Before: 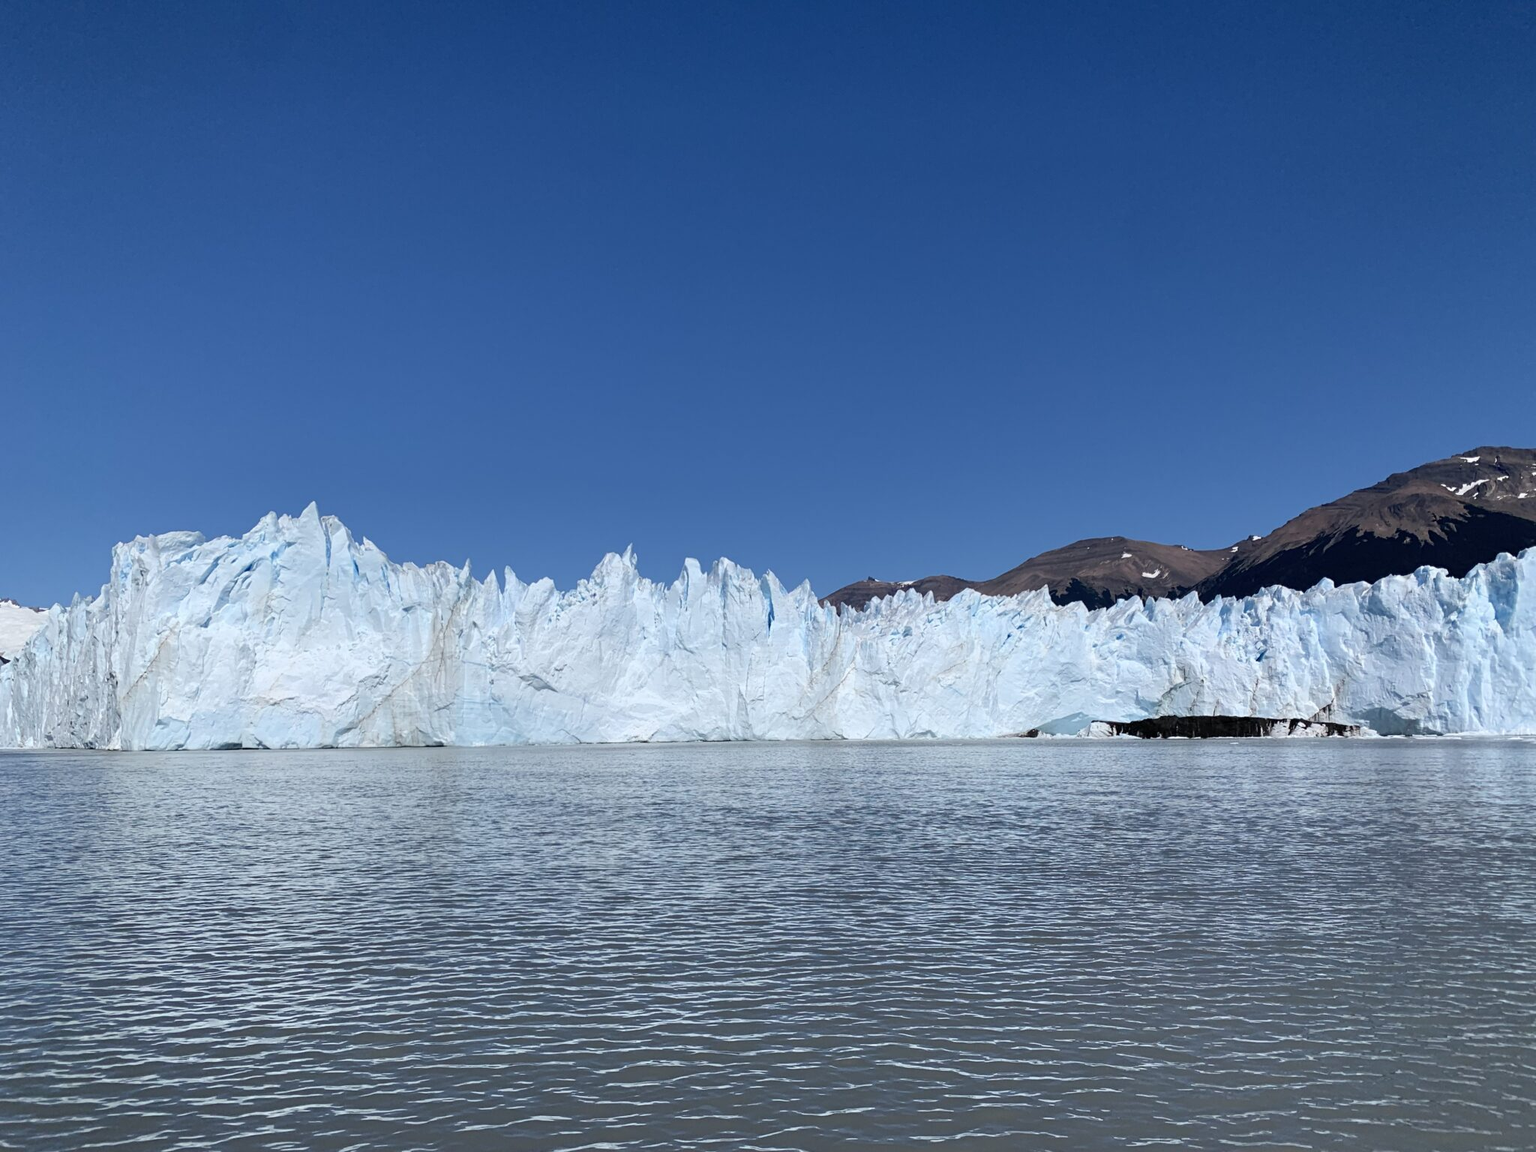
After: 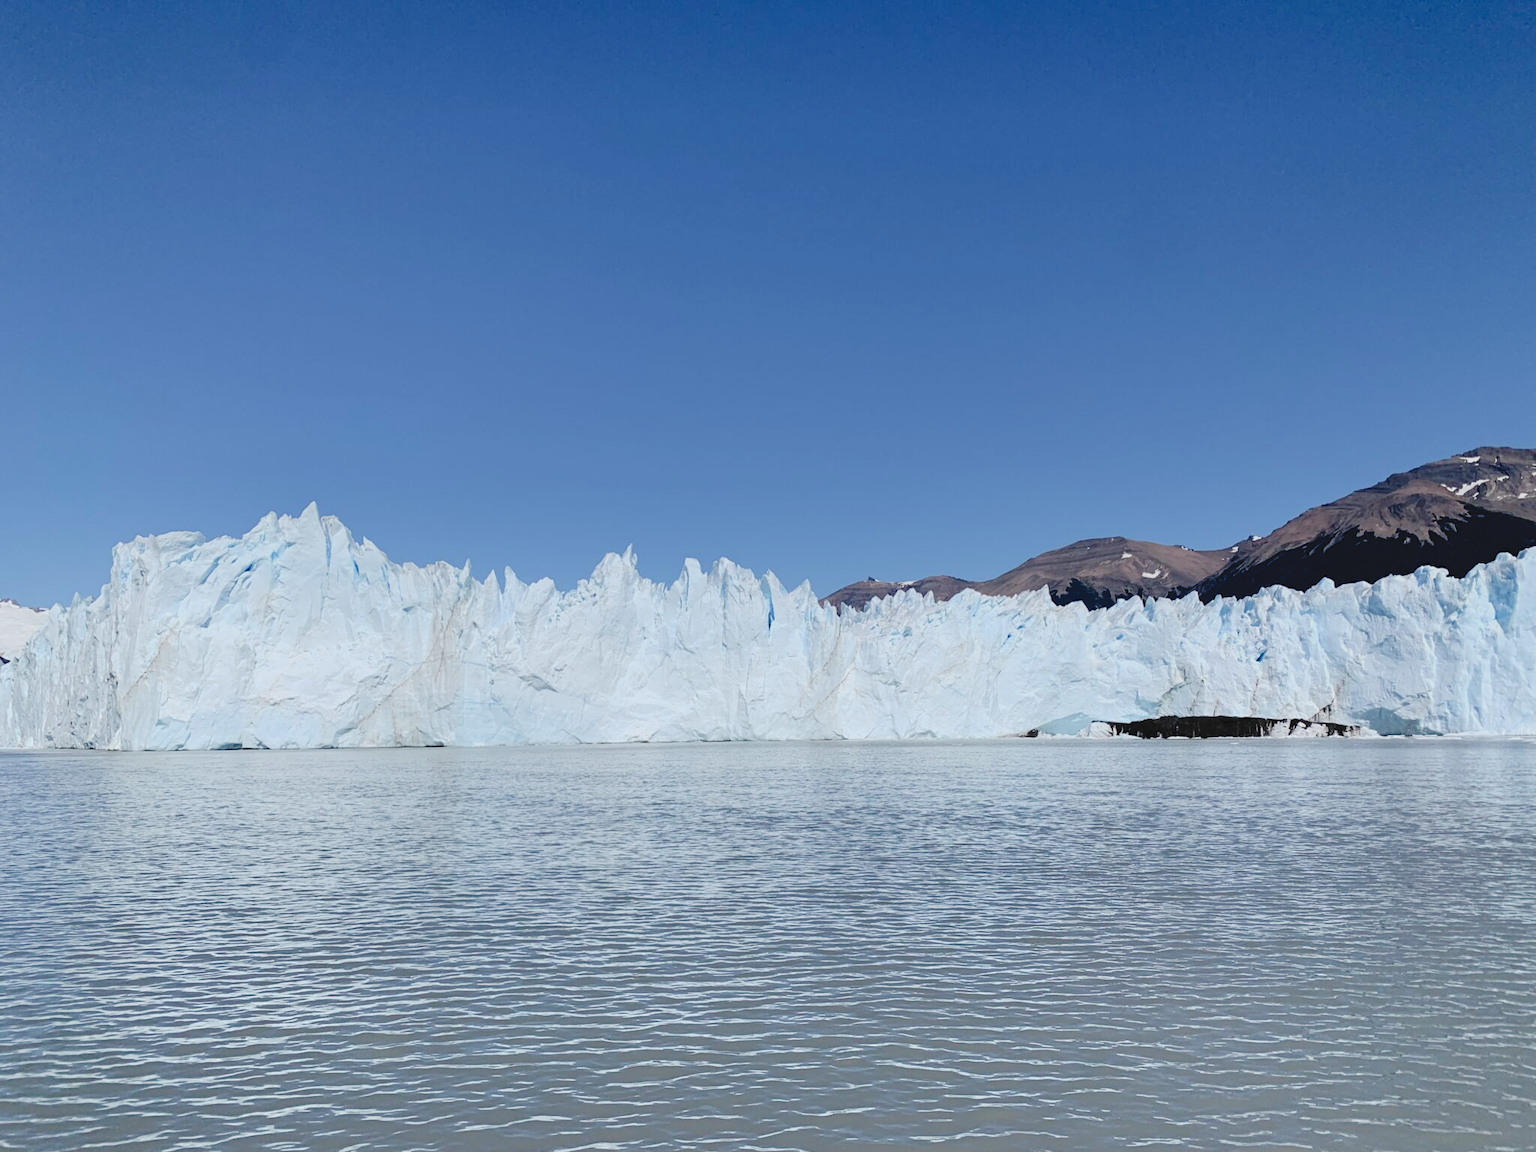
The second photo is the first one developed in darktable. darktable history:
tone curve: curves: ch0 [(0, 0) (0.003, 0.047) (0.011, 0.051) (0.025, 0.061) (0.044, 0.075) (0.069, 0.09) (0.1, 0.102) (0.136, 0.125) (0.177, 0.173) (0.224, 0.226) (0.277, 0.303) (0.335, 0.388) (0.399, 0.469) (0.468, 0.545) (0.543, 0.623) (0.623, 0.695) (0.709, 0.766) (0.801, 0.832) (0.898, 0.905) (1, 1)], preserve colors none
contrast brightness saturation: brightness 0.15
graduated density: rotation 5.63°, offset 76.9
